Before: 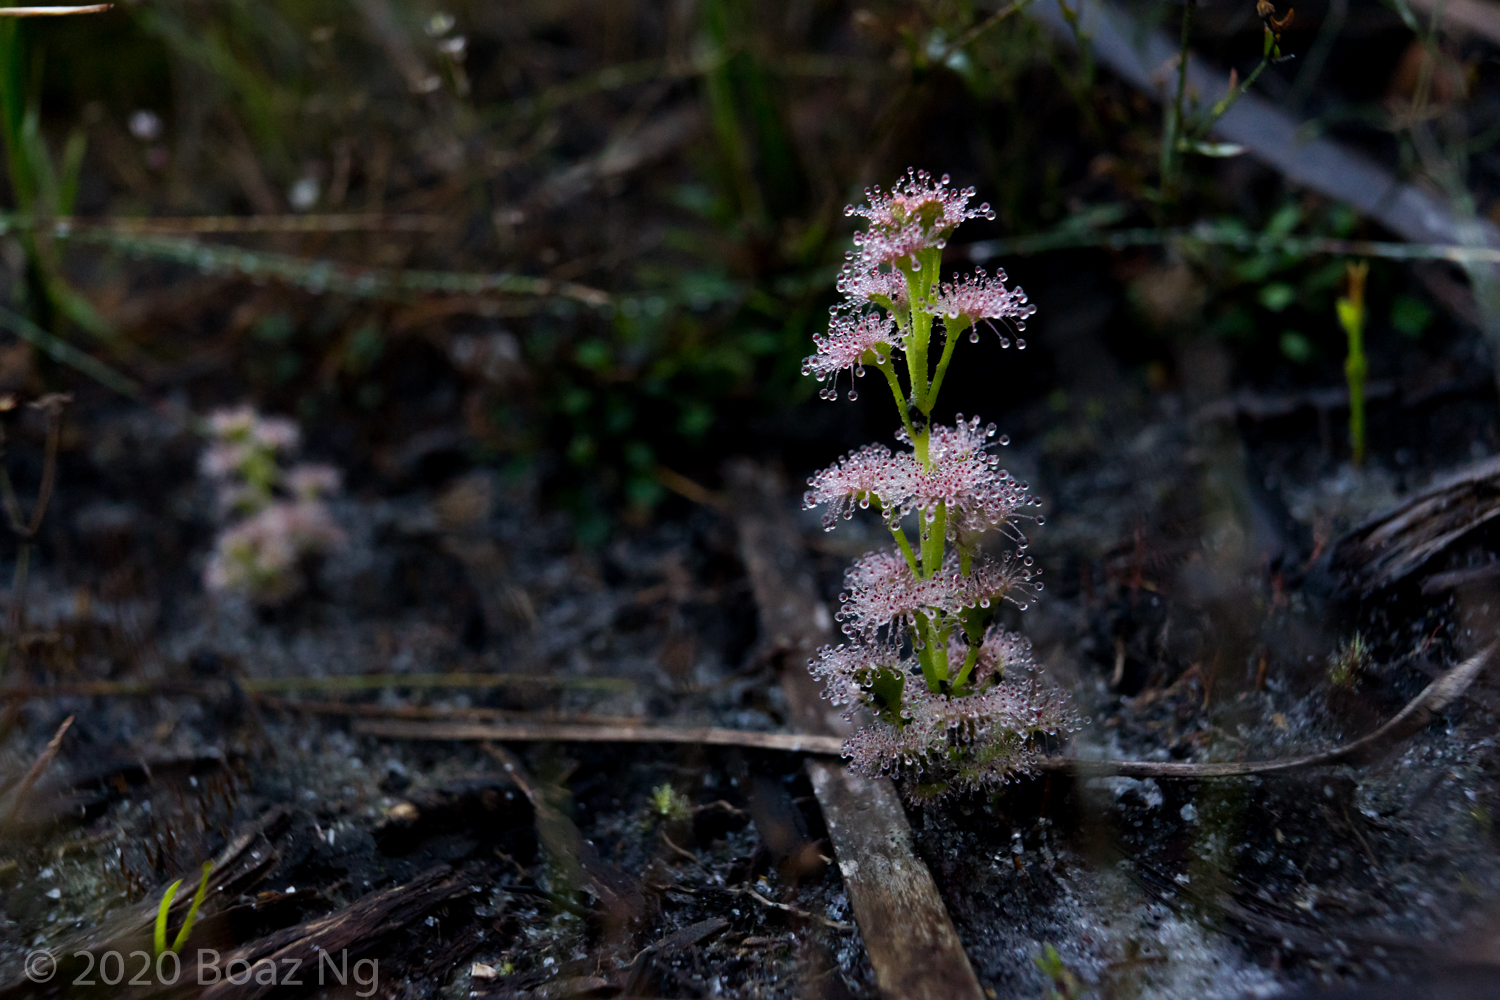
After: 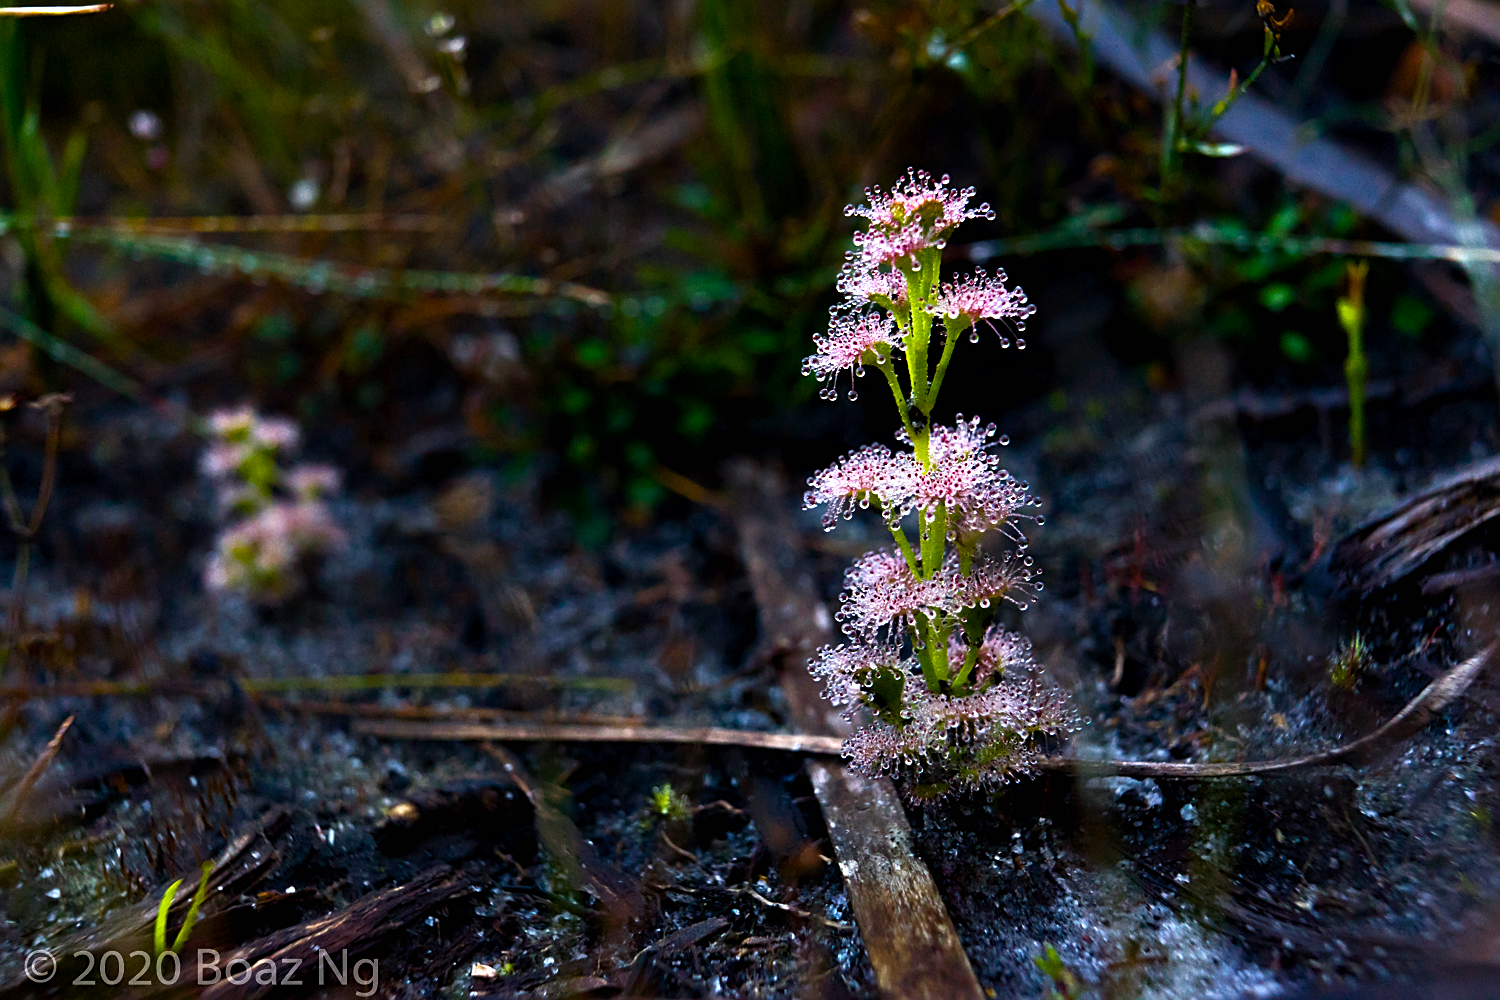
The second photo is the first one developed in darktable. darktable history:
exposure: black level correction 0, exposure 0.4 EV, compensate exposure bias true, compensate highlight preservation false
sharpen: on, module defaults
color balance rgb: linear chroma grading › global chroma 9%, perceptual saturation grading › global saturation 36%, perceptual saturation grading › shadows 35%, perceptual brilliance grading › global brilliance 21.21%, perceptual brilliance grading › shadows -35%, global vibrance 21.21%
tone equalizer: on, module defaults
